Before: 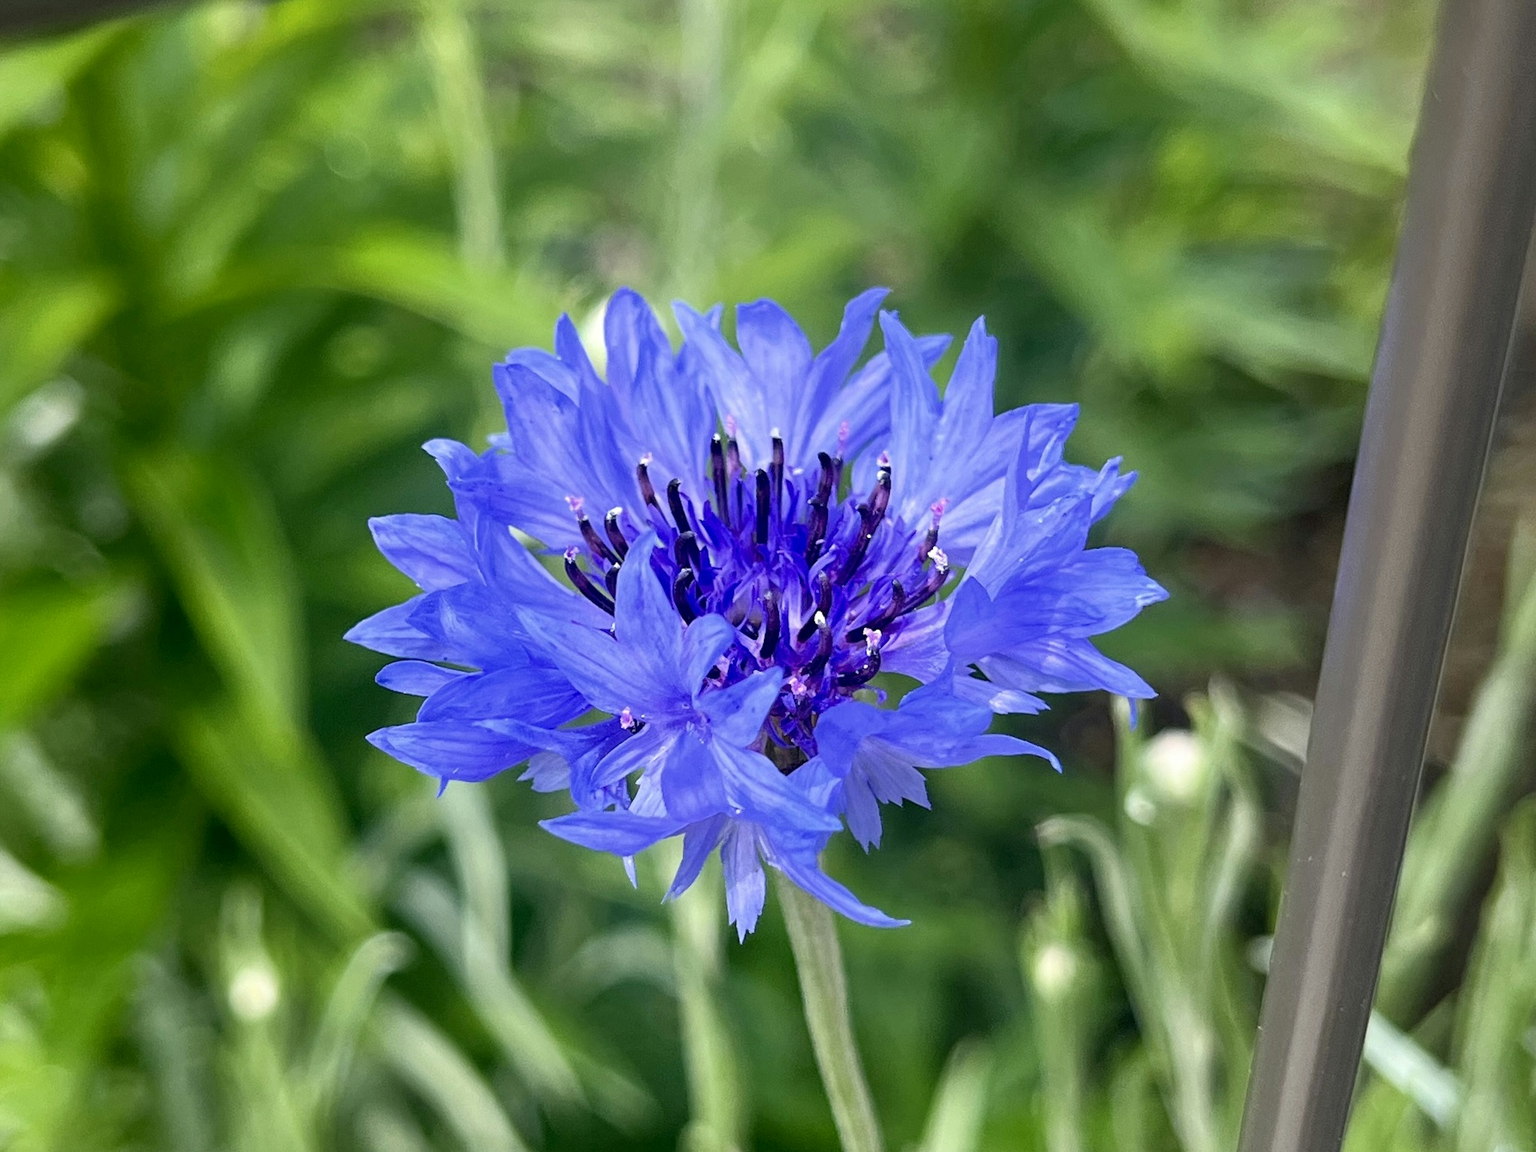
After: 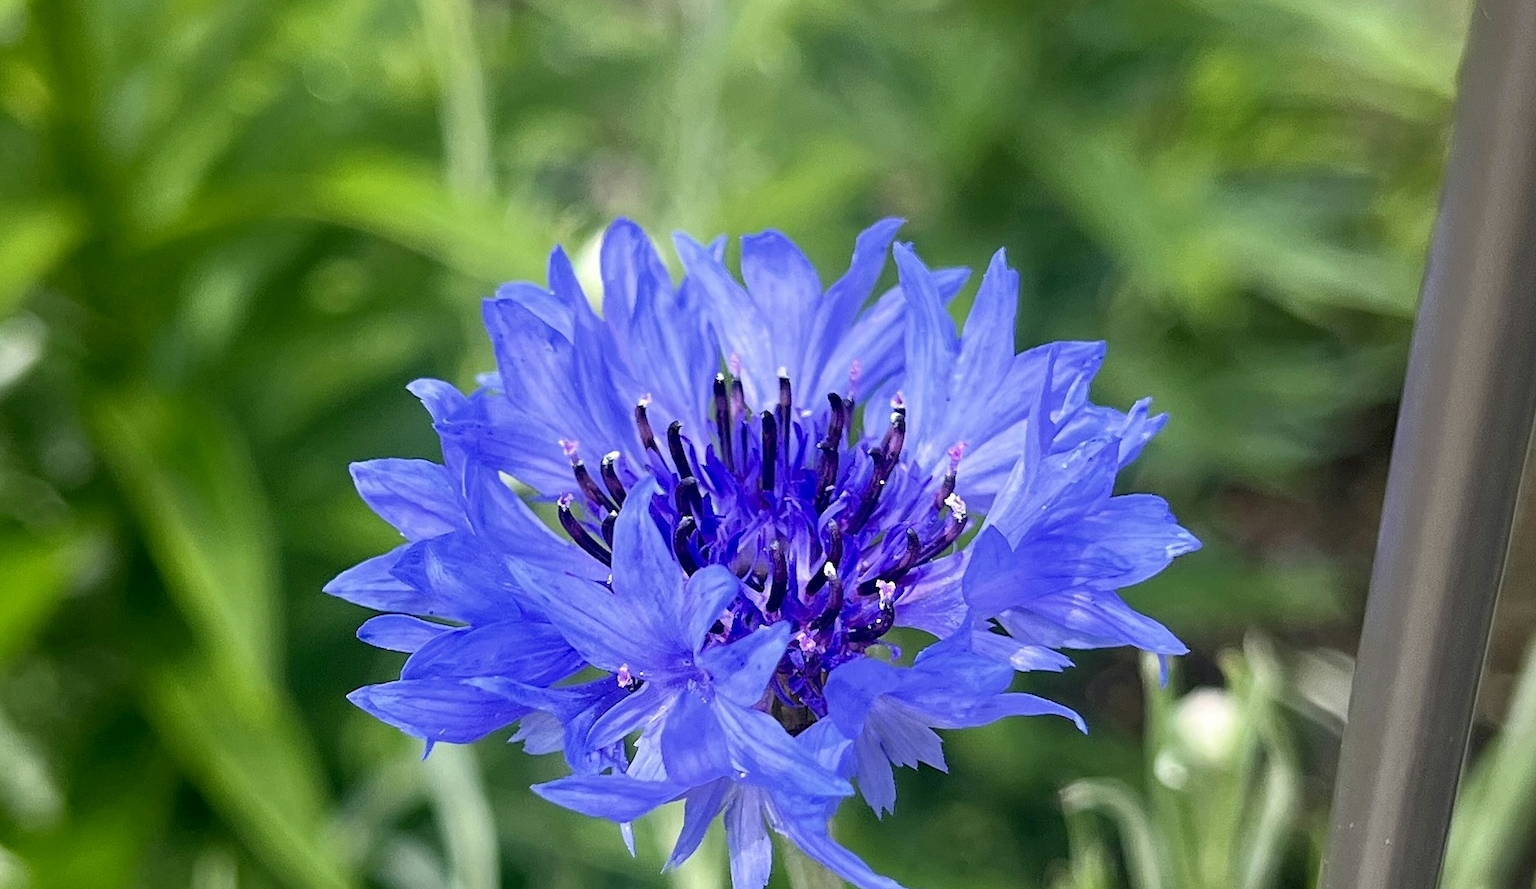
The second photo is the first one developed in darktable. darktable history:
crop: left 2.65%, top 7.253%, right 3.366%, bottom 20.154%
sharpen: on, module defaults
